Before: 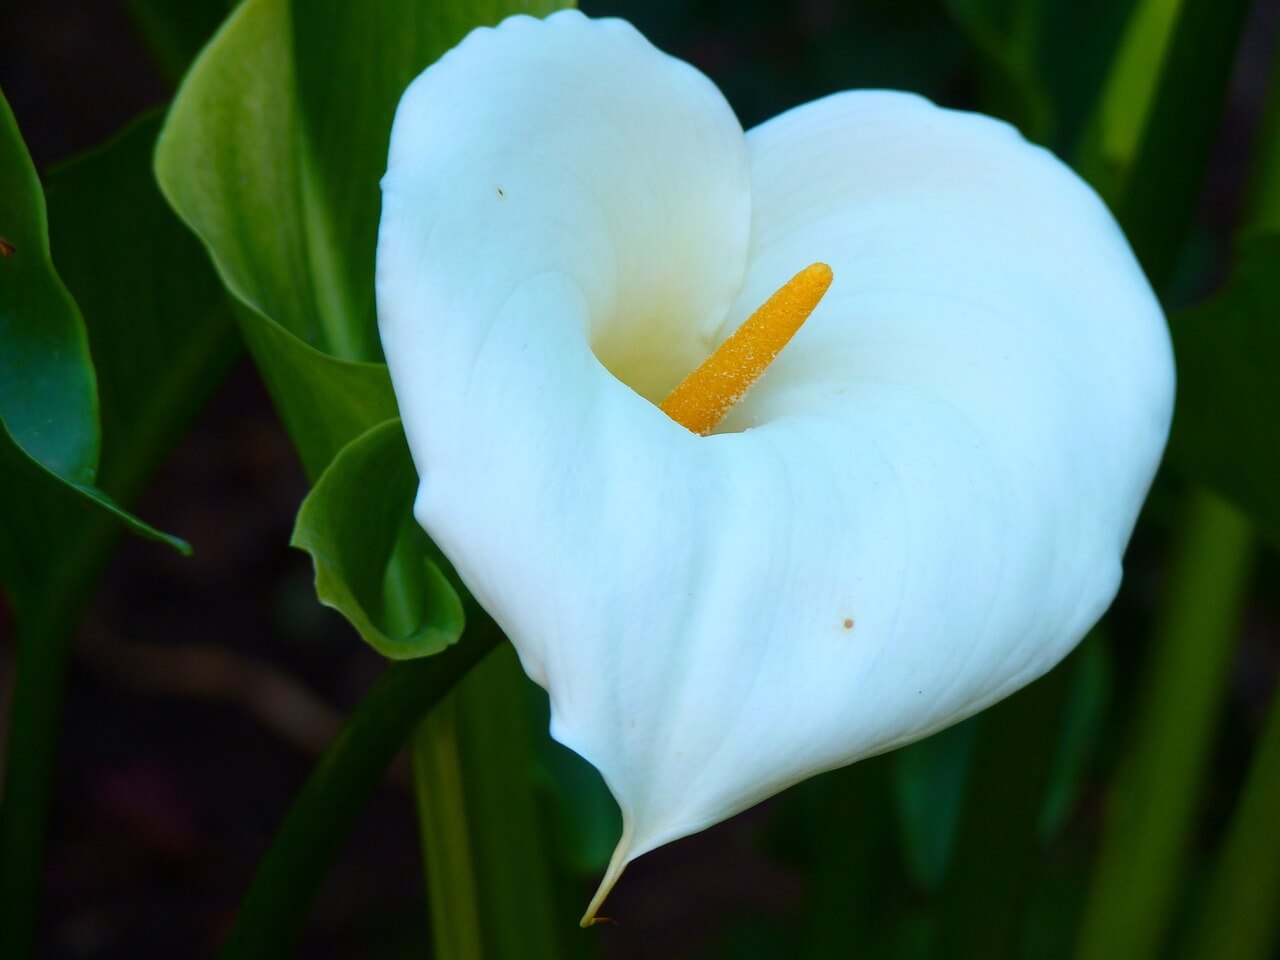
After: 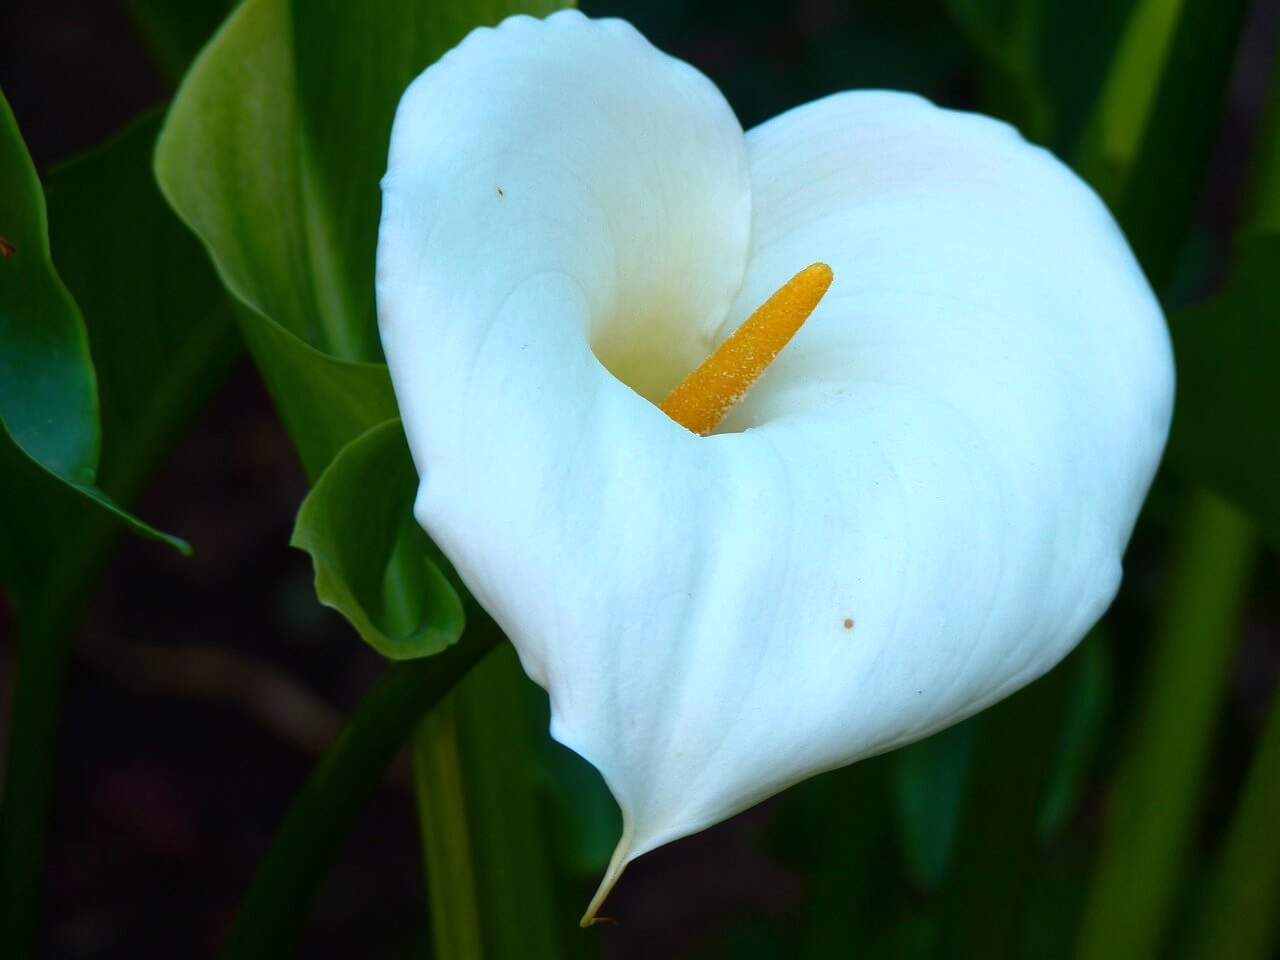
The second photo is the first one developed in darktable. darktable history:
base curve: curves: ch0 [(0, 0) (0.74, 0.67) (1, 1)]
tone equalizer: -8 EV -1.84 EV, -7 EV -1.16 EV, -6 EV -1.62 EV, smoothing diameter 25%, edges refinement/feathering 10, preserve details guided filter
exposure: black level correction -0.001, exposure 0.08 EV
